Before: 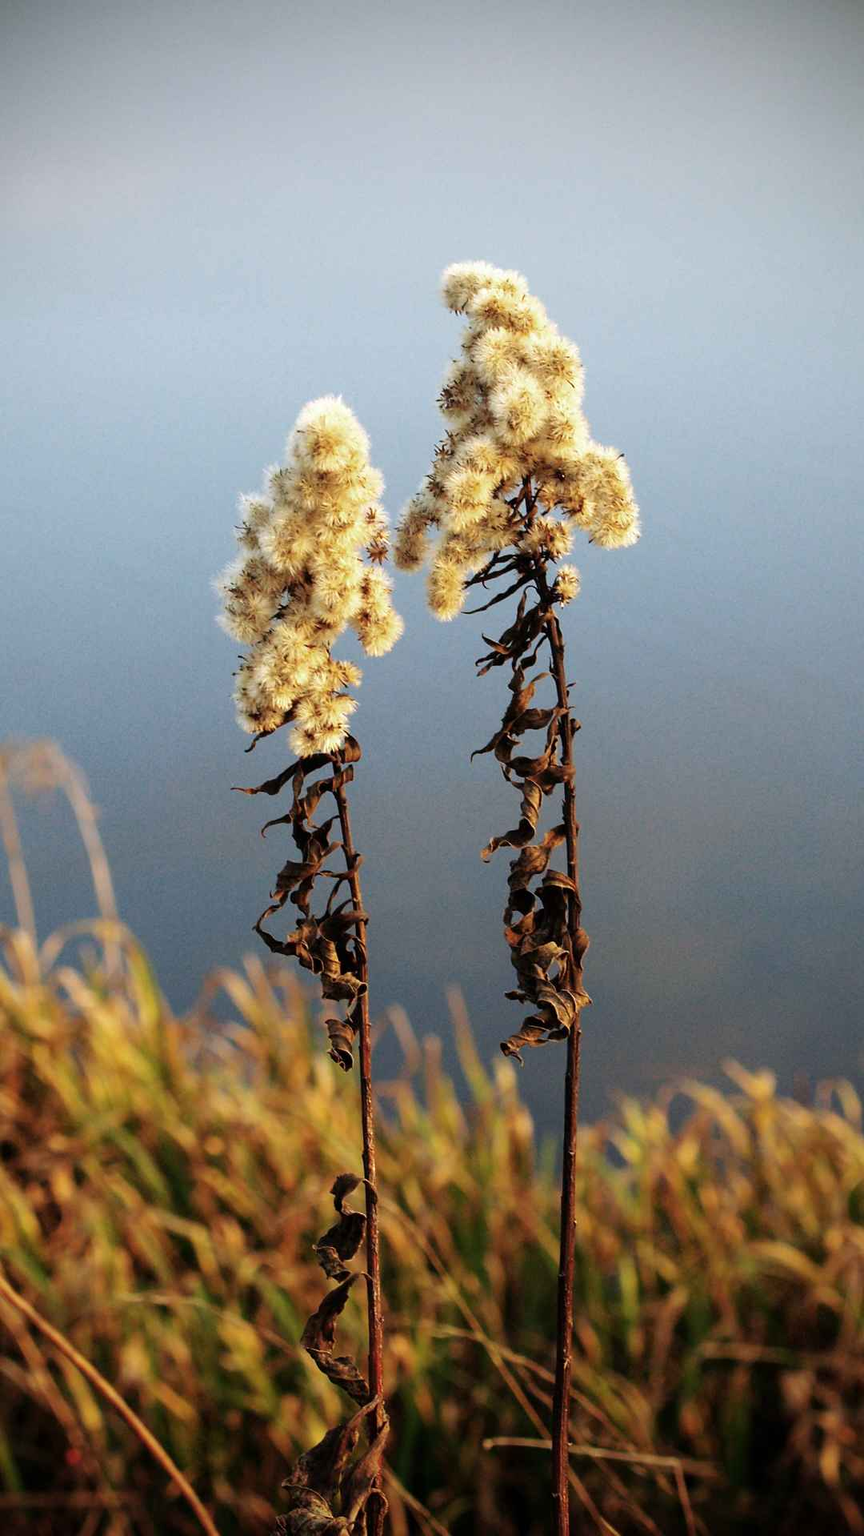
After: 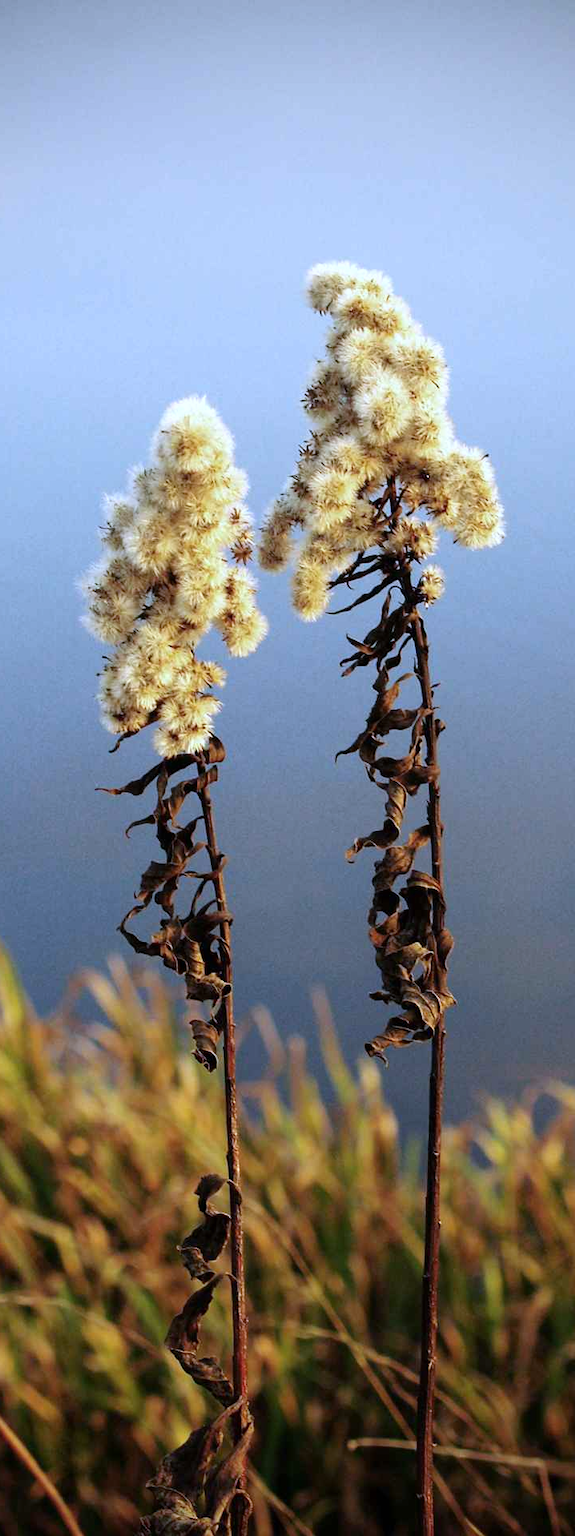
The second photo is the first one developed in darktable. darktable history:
white balance: red 0.948, green 1.02, blue 1.176
crop and rotate: left 15.754%, right 17.579%
